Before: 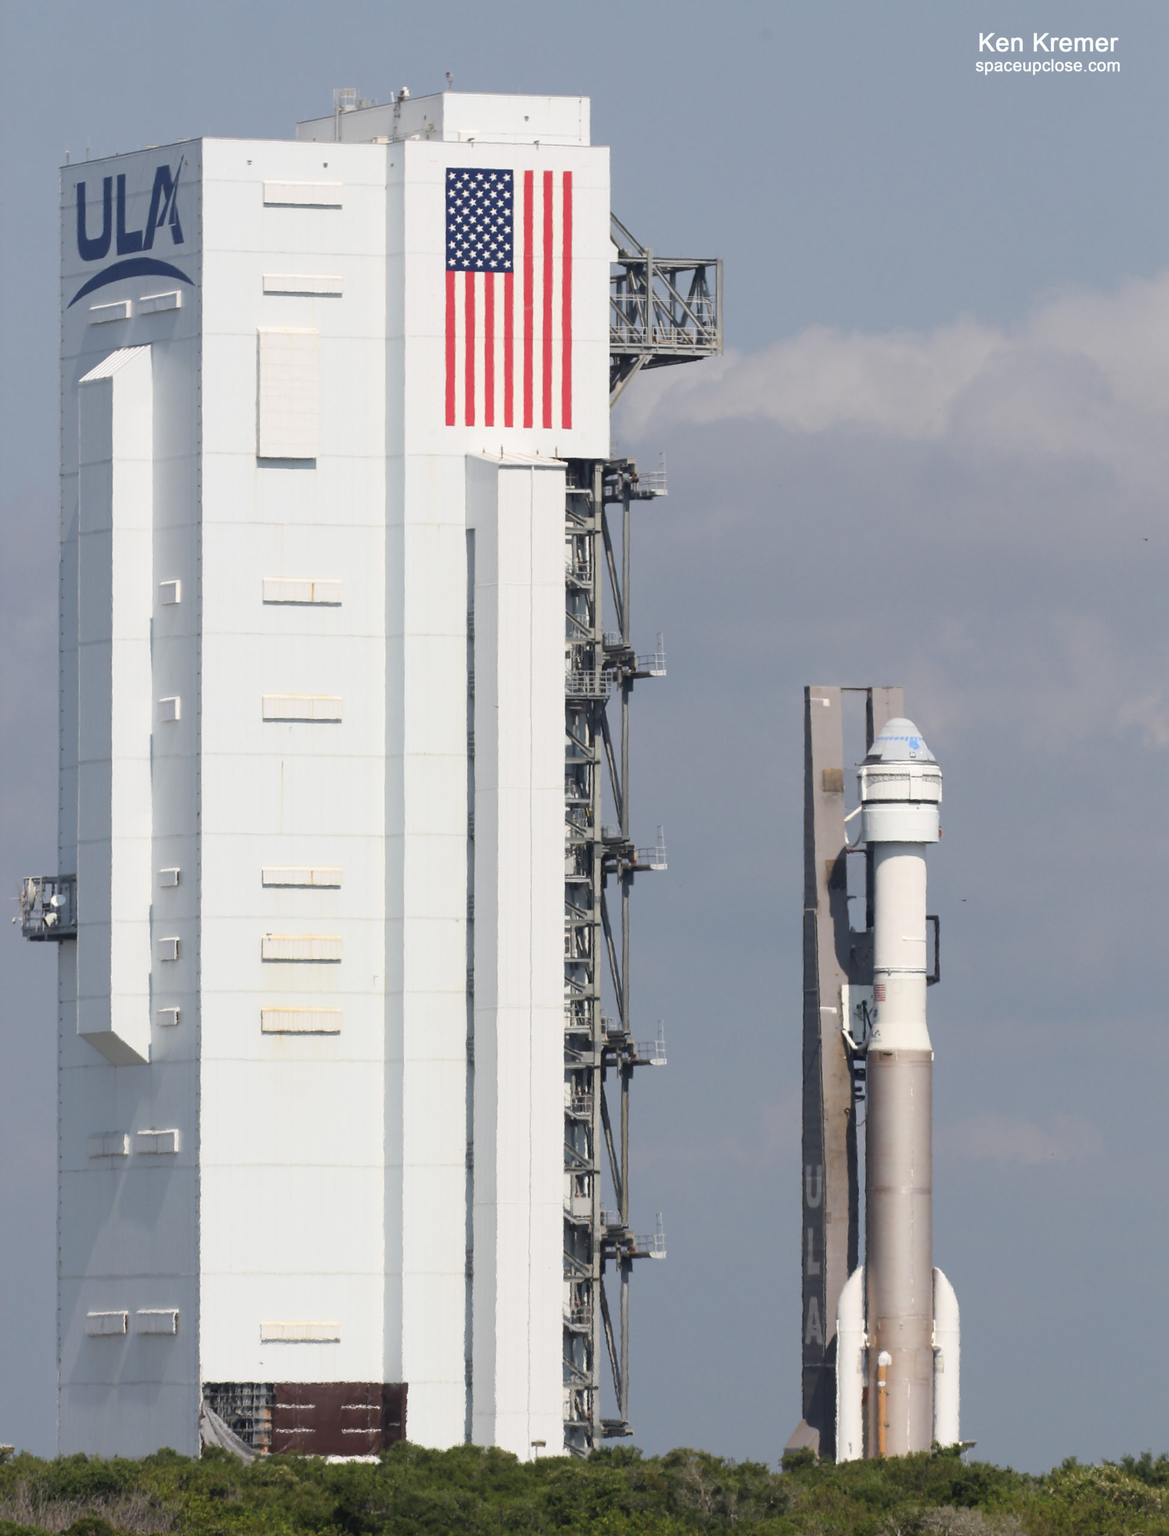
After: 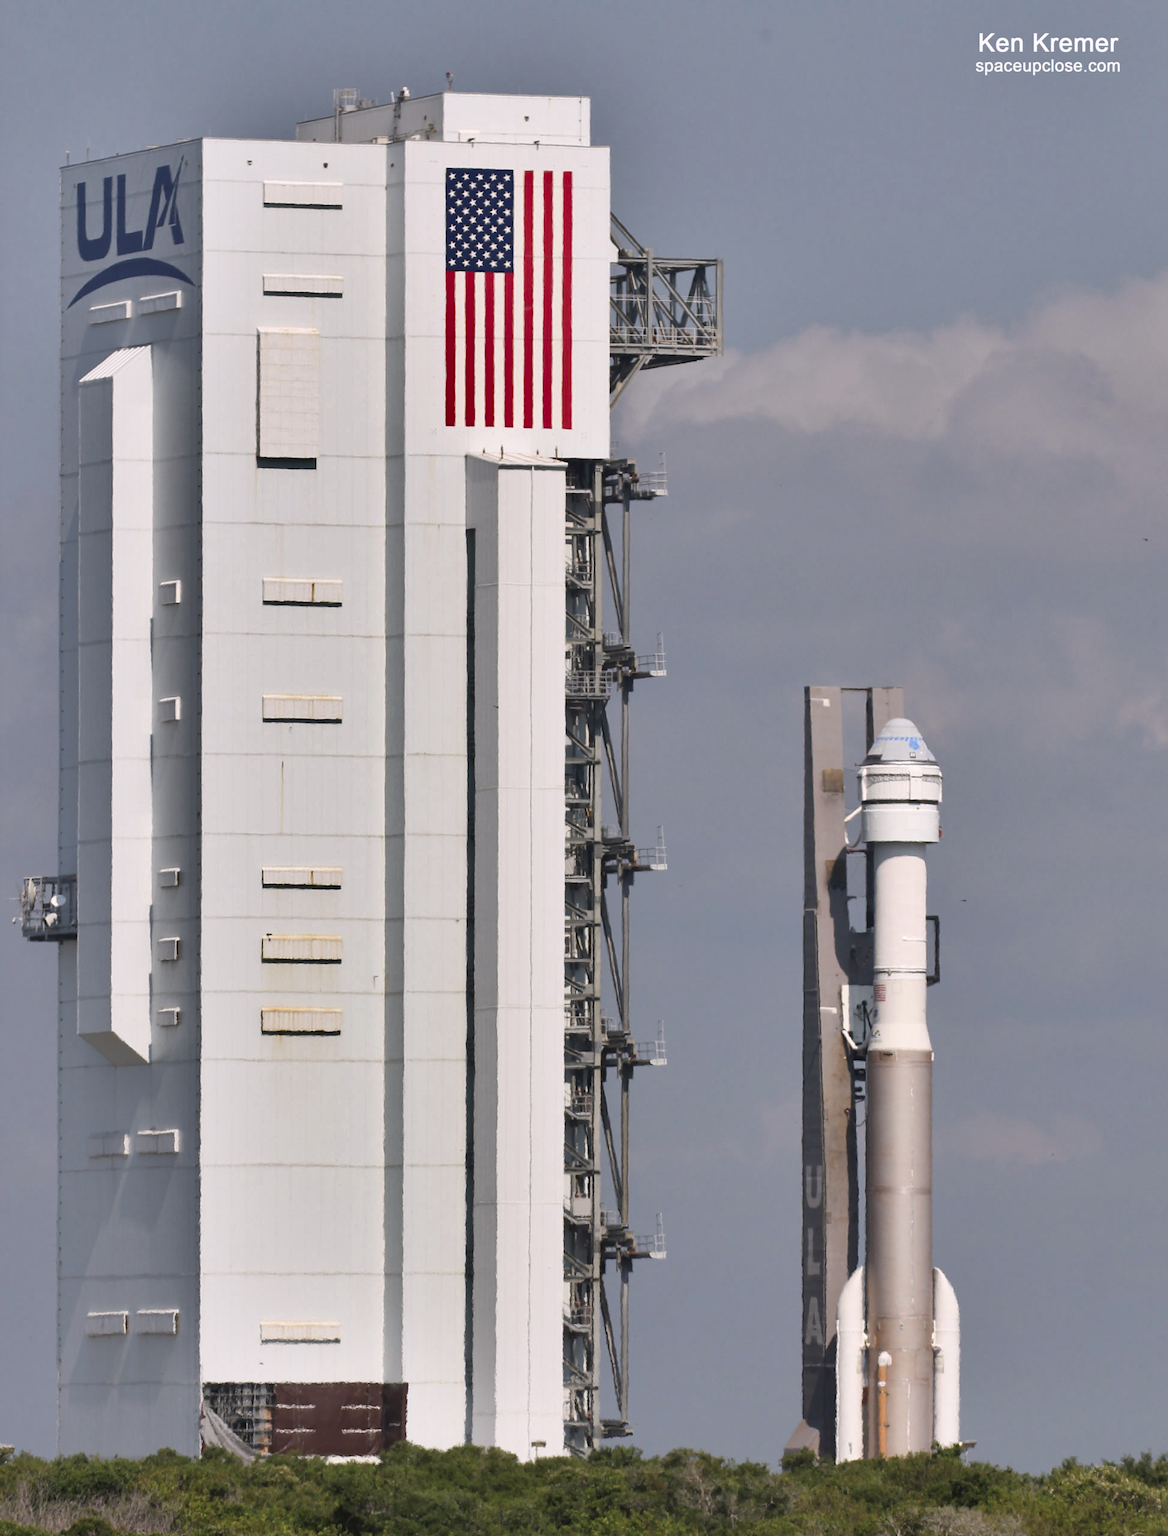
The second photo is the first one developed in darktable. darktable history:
shadows and highlights: radius 107.42, shadows 45, highlights -67.6, low approximation 0.01, soften with gaussian
color correction: highlights a* 3.14, highlights b* -1.57, shadows a* -0.061, shadows b* 2.29, saturation 0.975
